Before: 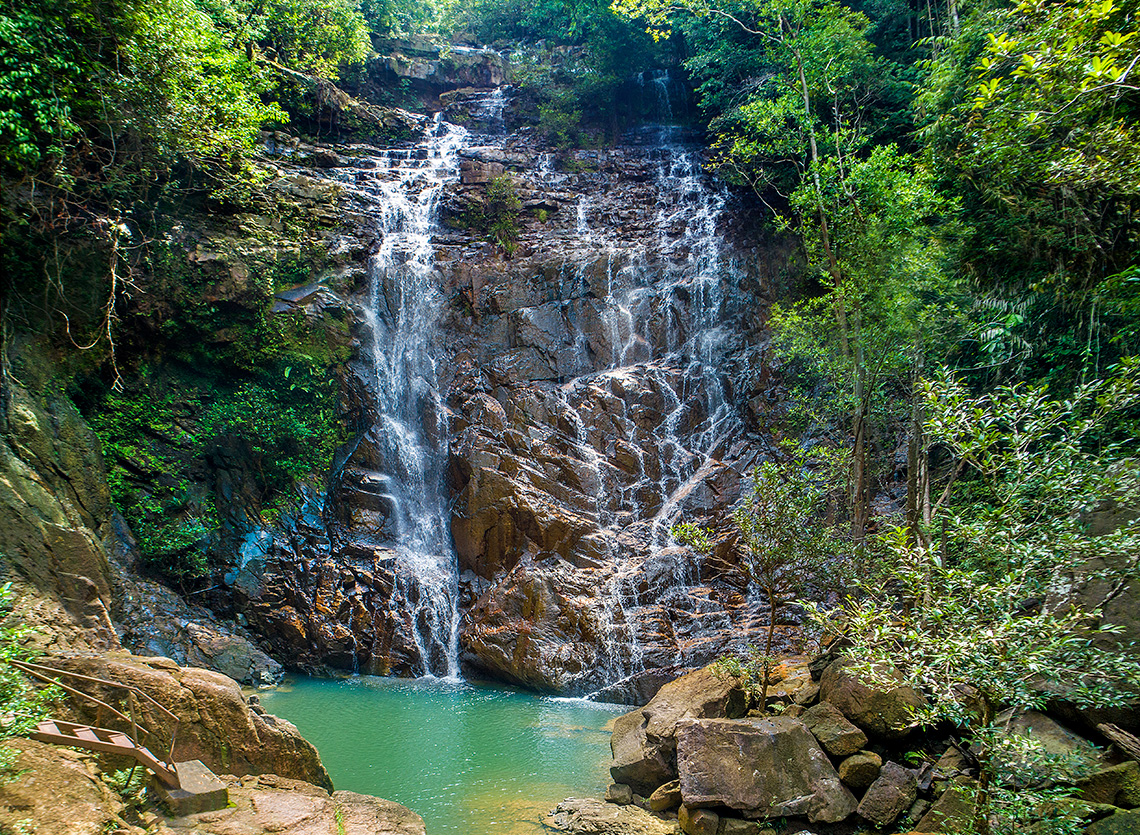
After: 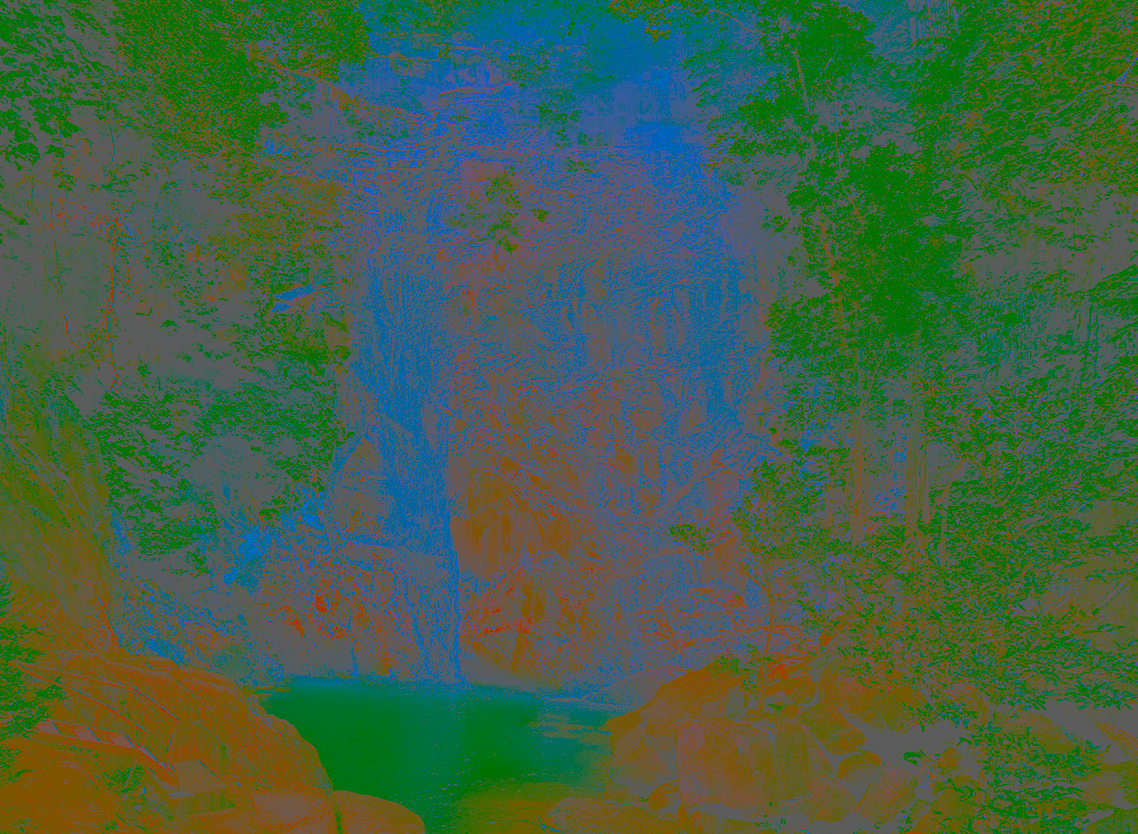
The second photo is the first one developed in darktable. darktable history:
crop and rotate: left 0.126%
exposure: black level correction 0, exposure 0.5 EV, compensate highlight preservation false
contrast brightness saturation: contrast -0.99, brightness -0.17, saturation 0.75
filmic rgb: black relative exposure -7.65 EV, white relative exposure 4.56 EV, hardness 3.61
